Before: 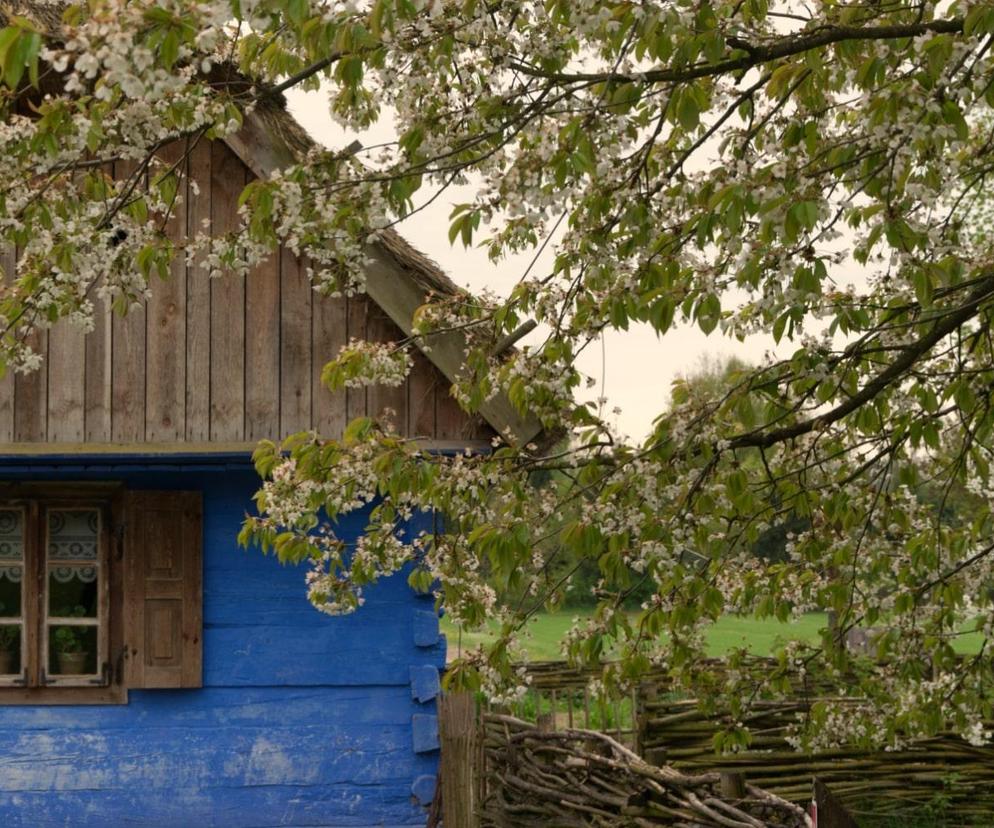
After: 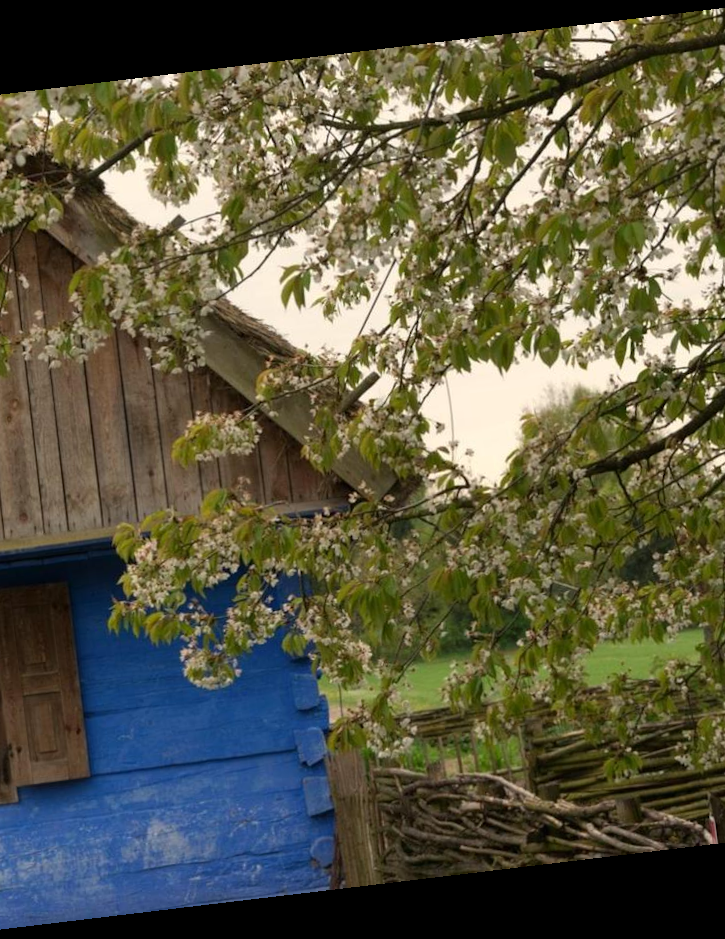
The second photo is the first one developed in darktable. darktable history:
rotate and perspective: rotation -6.83°, automatic cropping off
crop and rotate: left 17.732%, right 15.423%
